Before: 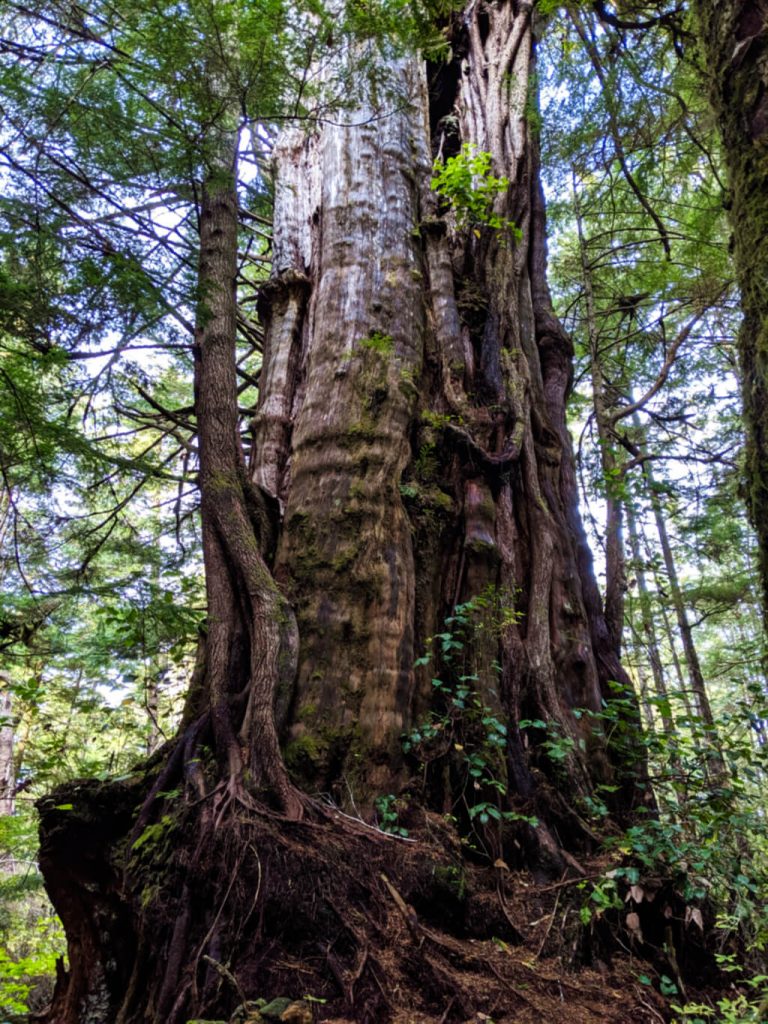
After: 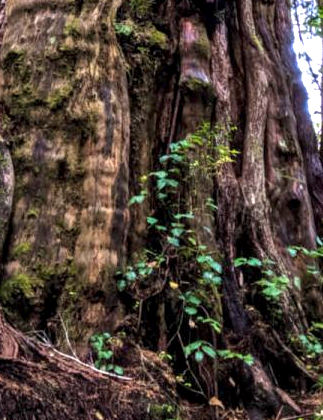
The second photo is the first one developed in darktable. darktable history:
base curve: curves: ch0 [(0, 0) (0.472, 0.455) (1, 1)], preserve colors none
contrast brightness saturation: contrast 0.08, saturation 0.02
crop: left 37.221%, top 45.169%, right 20.63%, bottom 13.777%
exposure: black level correction 0, exposure 1.198 EV, compensate exposure bias true, compensate highlight preservation false
local contrast: highlights 25%, detail 130%
shadows and highlights: shadows 30.86, highlights 0, soften with gaussian
